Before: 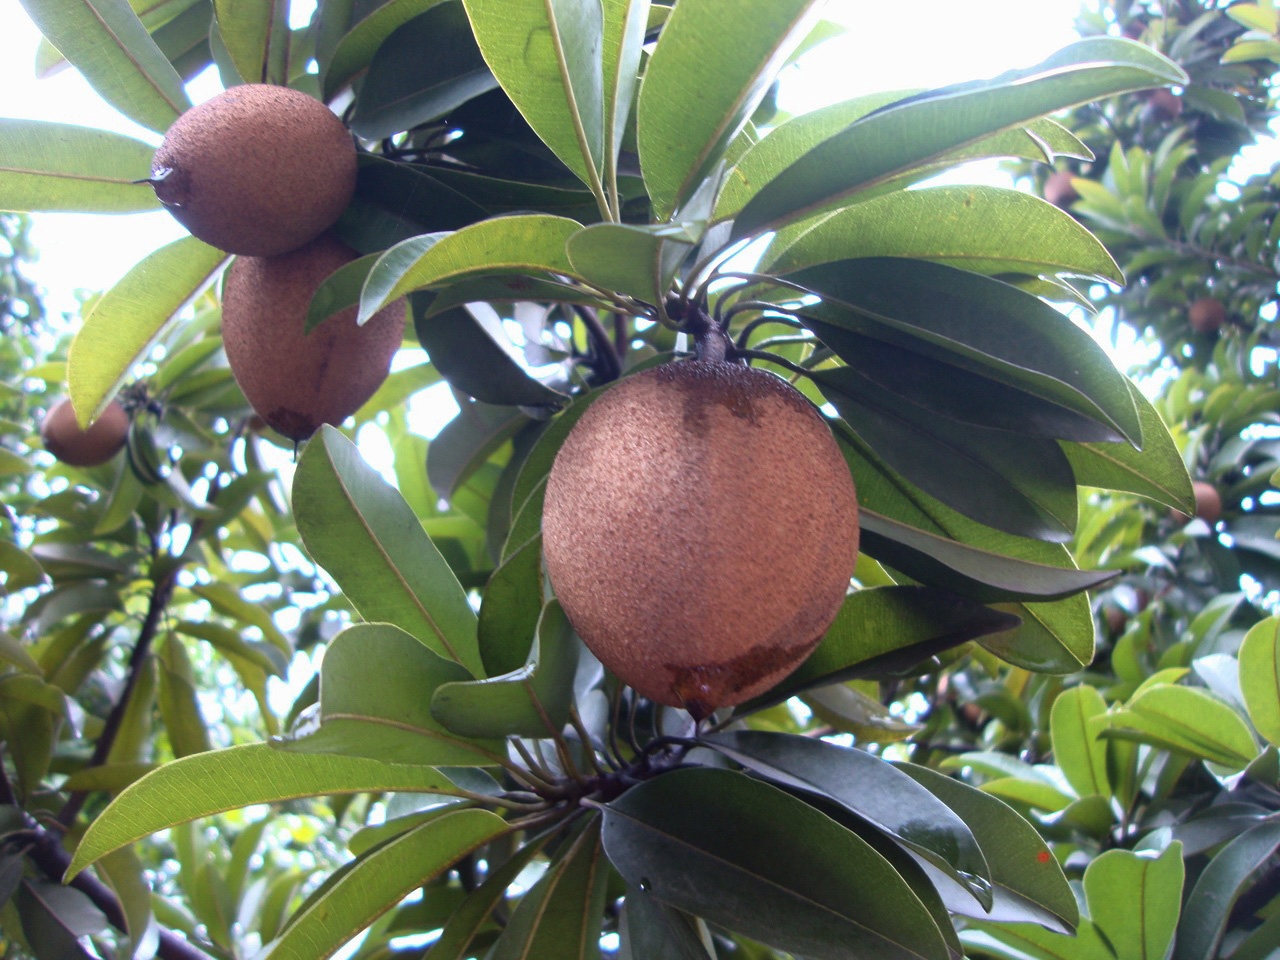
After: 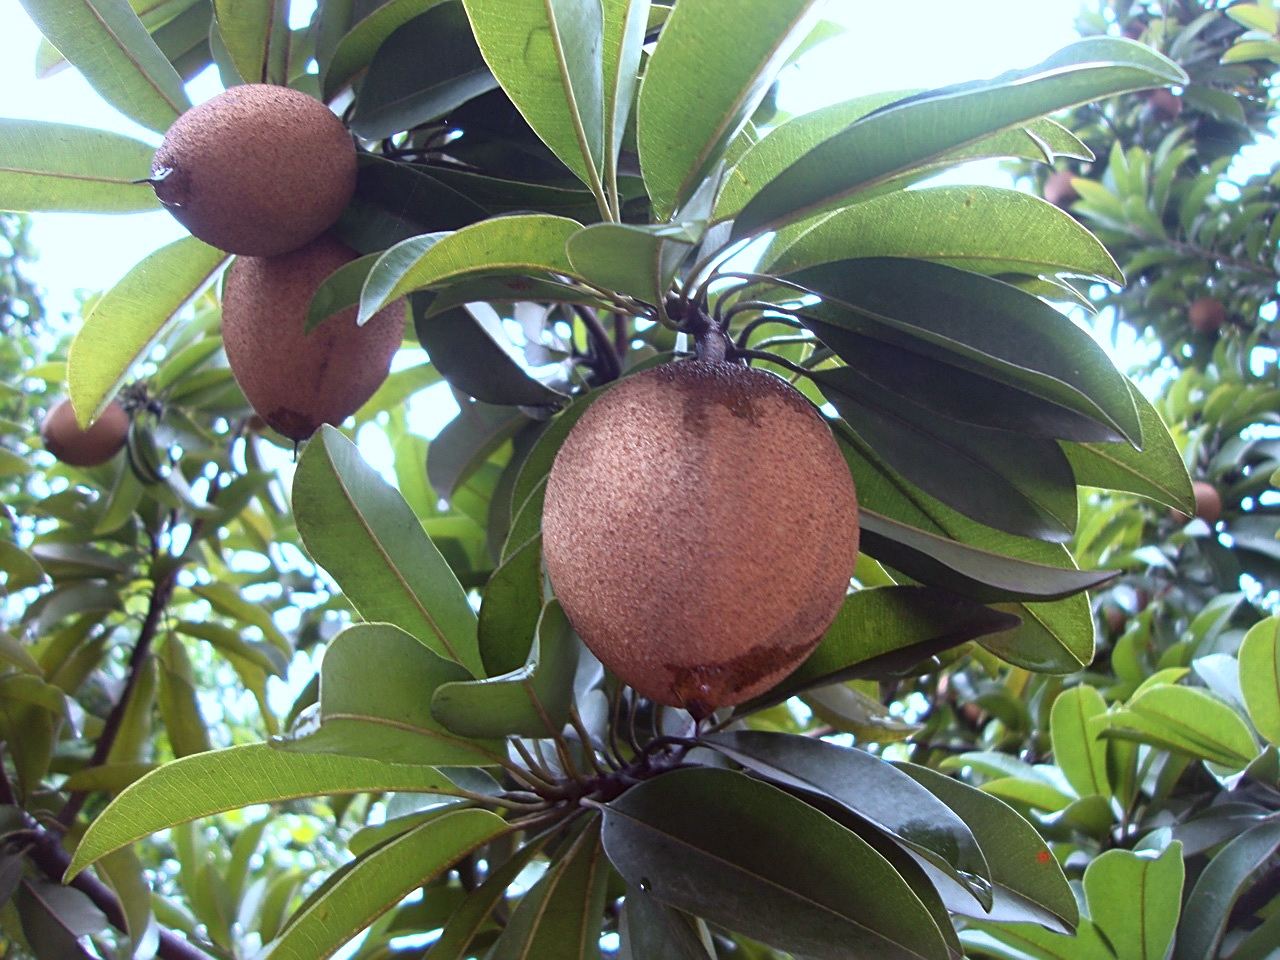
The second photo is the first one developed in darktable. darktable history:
color correction: highlights a* -5.04, highlights b* -4.17, shadows a* 3.77, shadows b* 4.16
sharpen: on, module defaults
